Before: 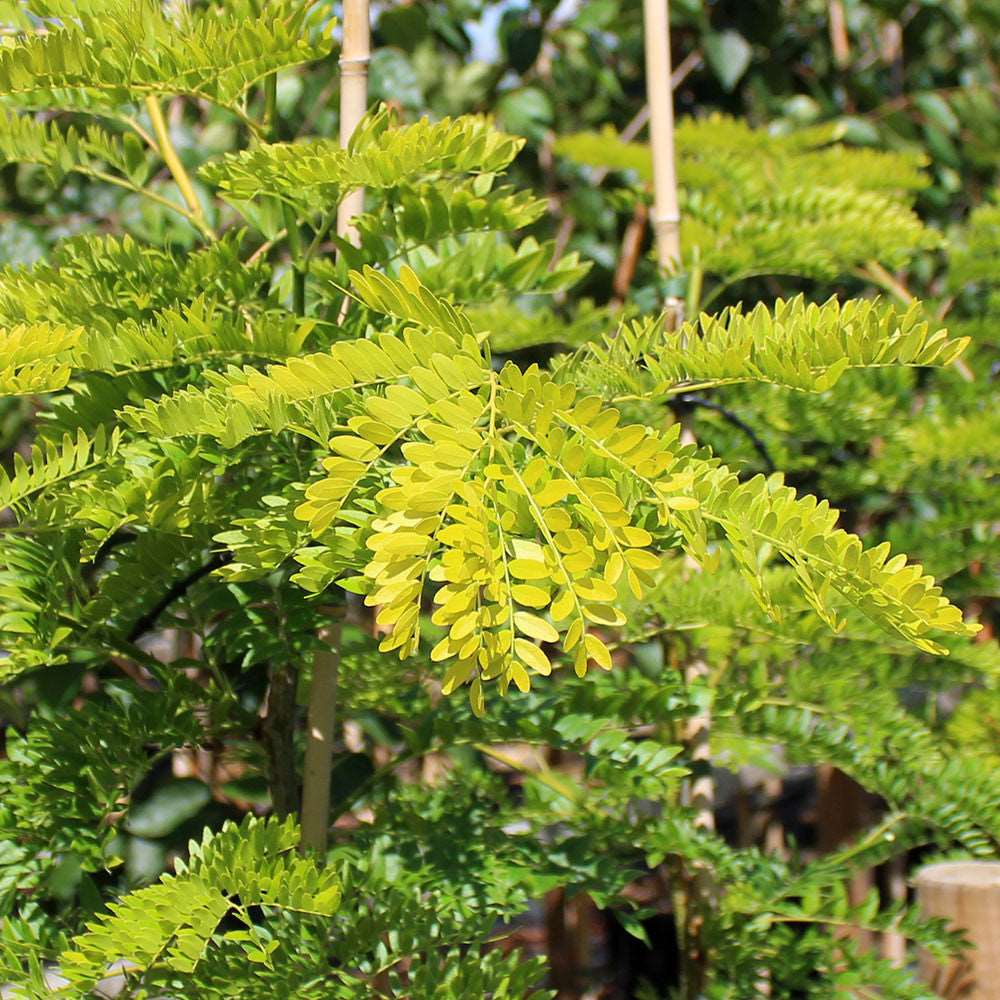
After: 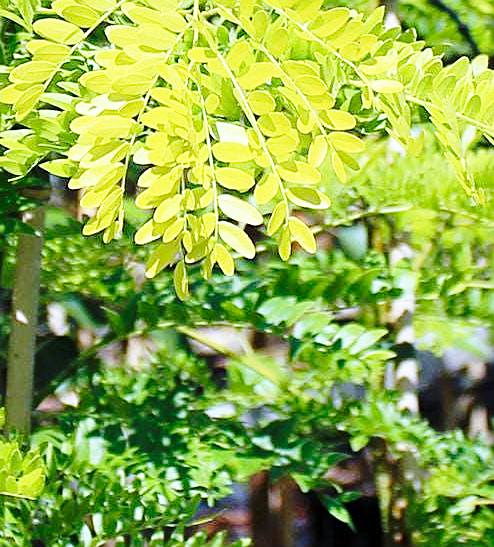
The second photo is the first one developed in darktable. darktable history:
base curve: curves: ch0 [(0, 0) (0.032, 0.037) (0.105, 0.228) (0.435, 0.76) (0.856, 0.983) (1, 1)], preserve colors none
crop: left 29.672%, top 41.786%, right 20.851%, bottom 3.487%
sharpen: on, module defaults
white balance: red 0.871, blue 1.249
